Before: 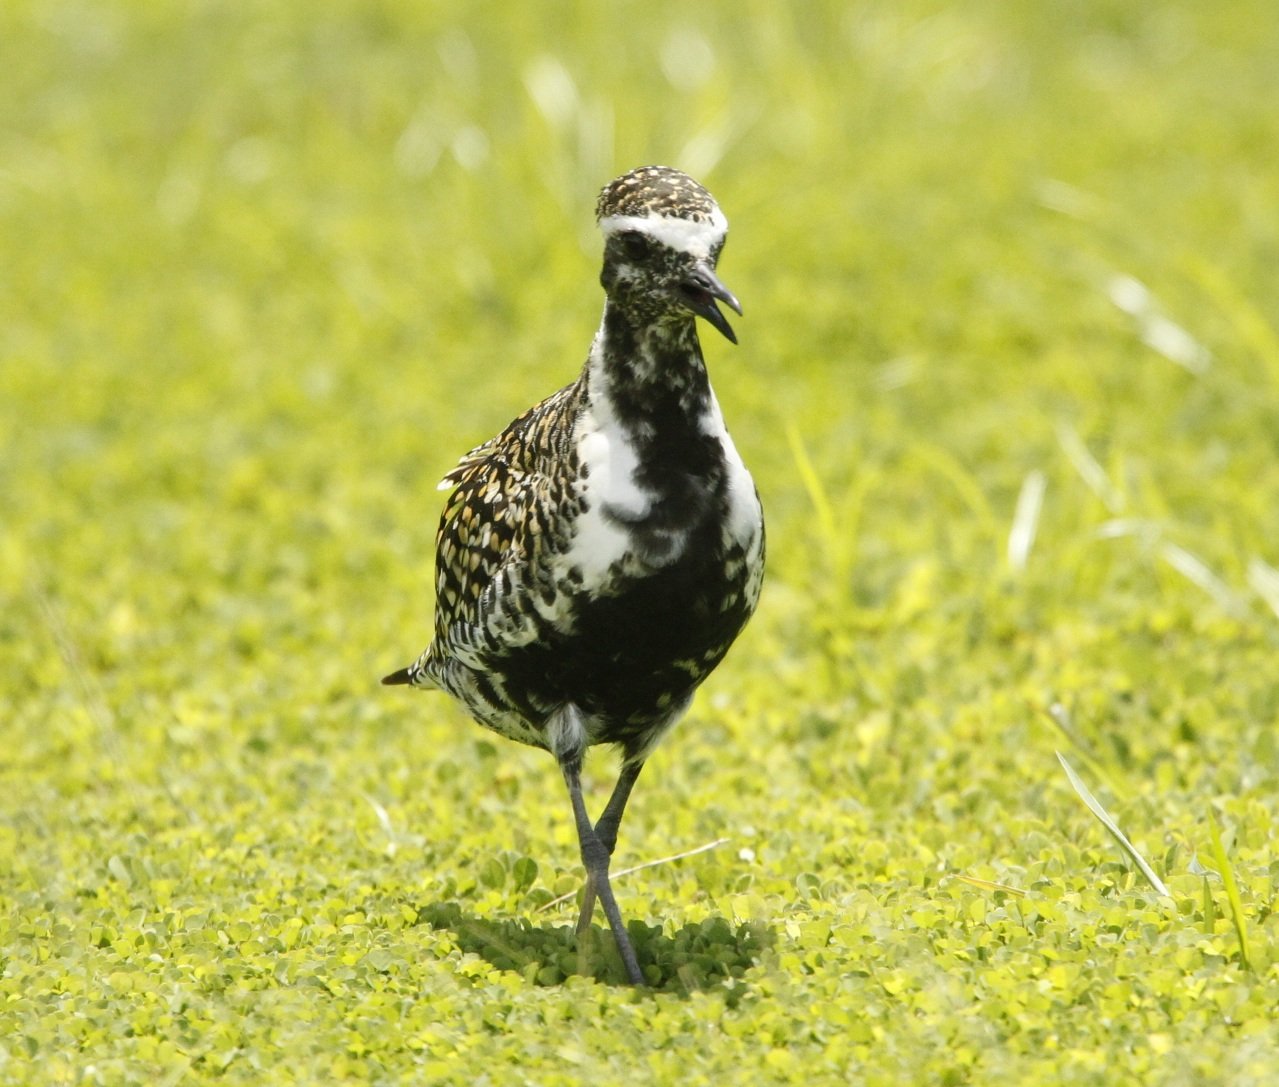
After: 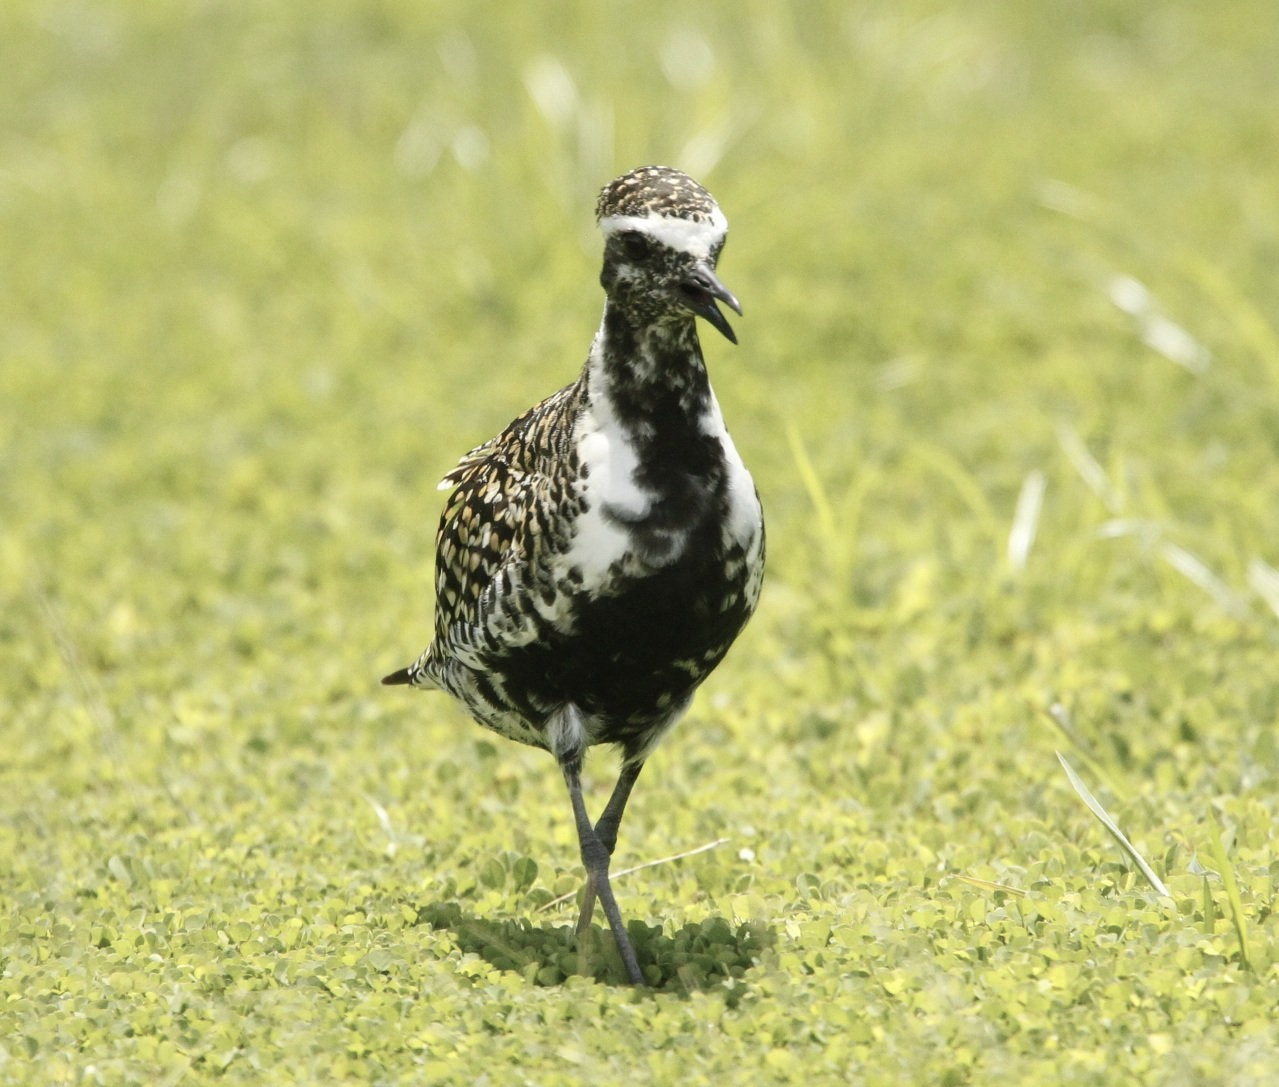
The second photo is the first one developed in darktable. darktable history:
color balance: input saturation 80.07%
